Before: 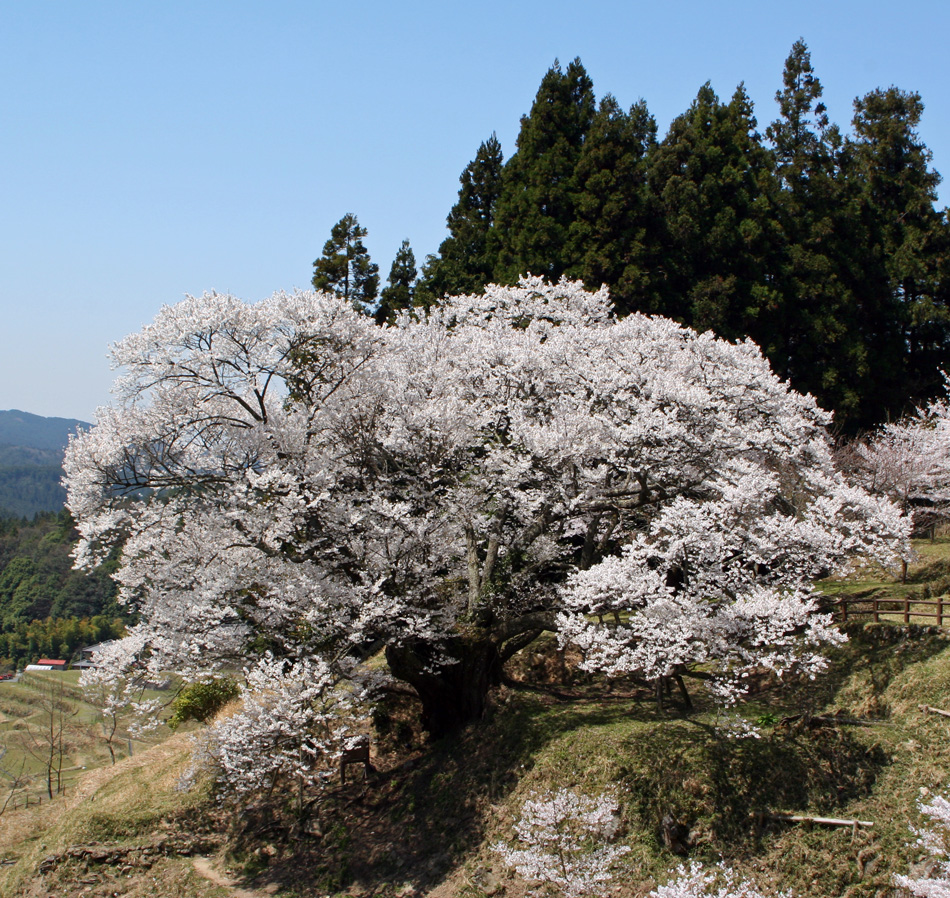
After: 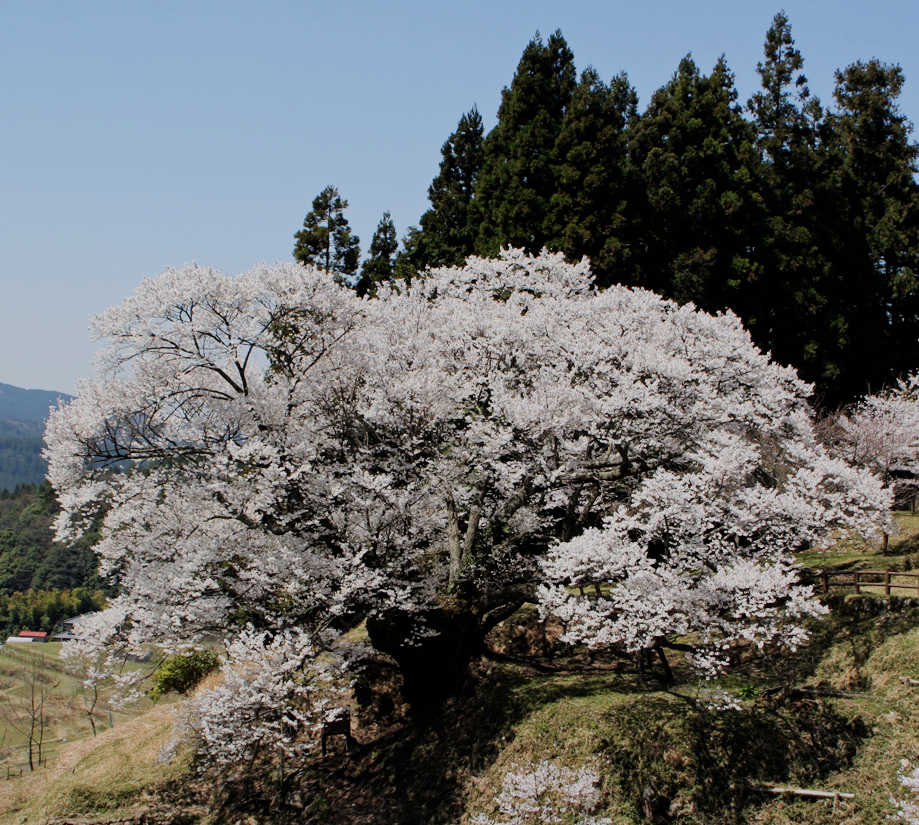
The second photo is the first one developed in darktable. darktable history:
filmic rgb: black relative exposure -7.65 EV, white relative exposure 4.56 EV, hardness 3.61
crop: left 2.04%, top 3.157%, right 1.127%, bottom 4.971%
